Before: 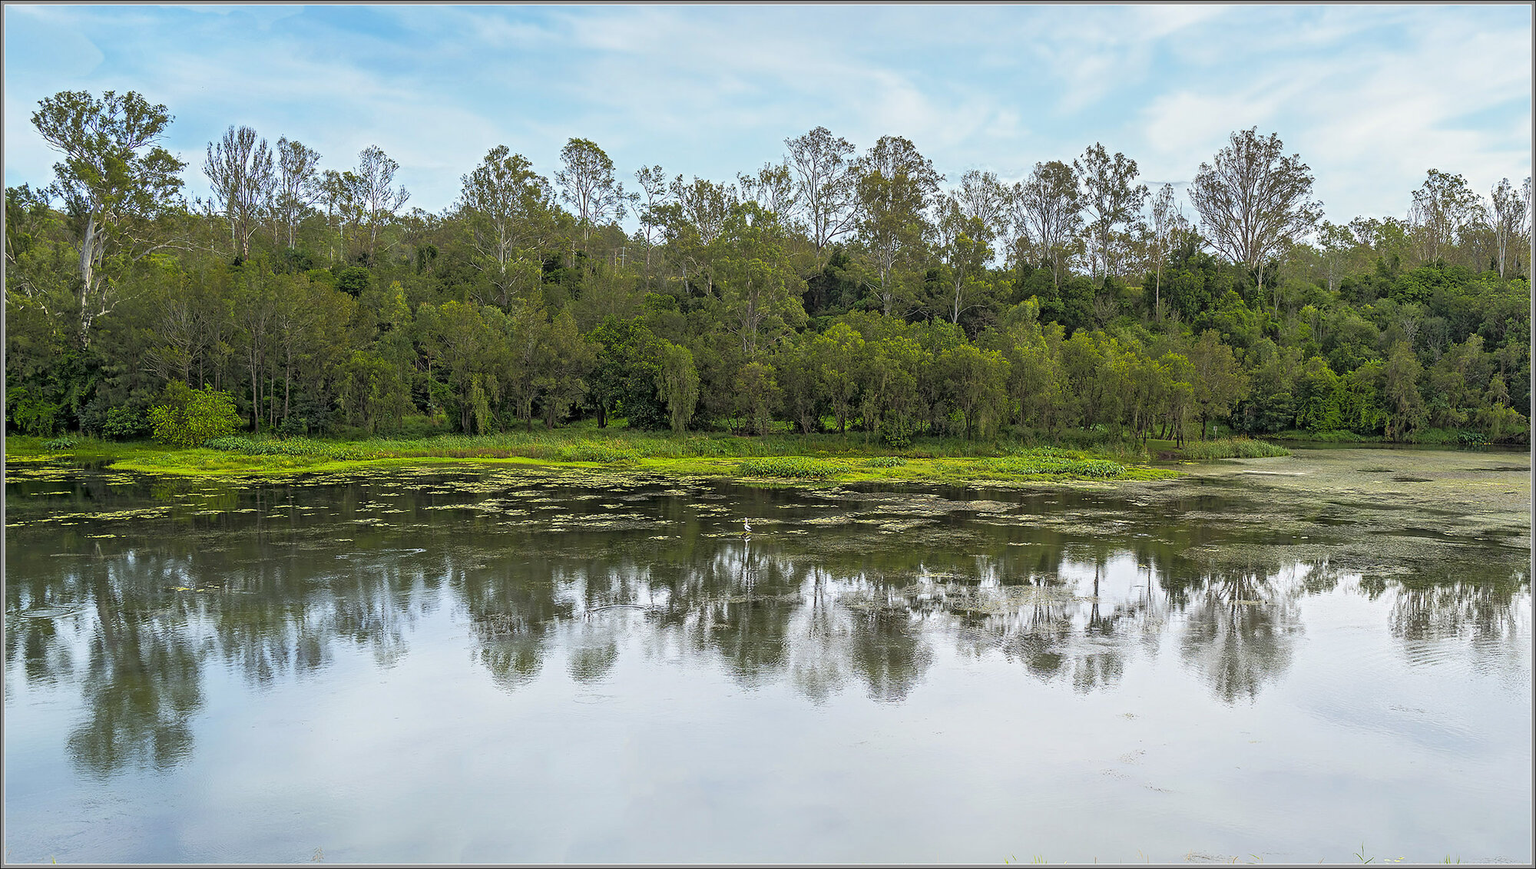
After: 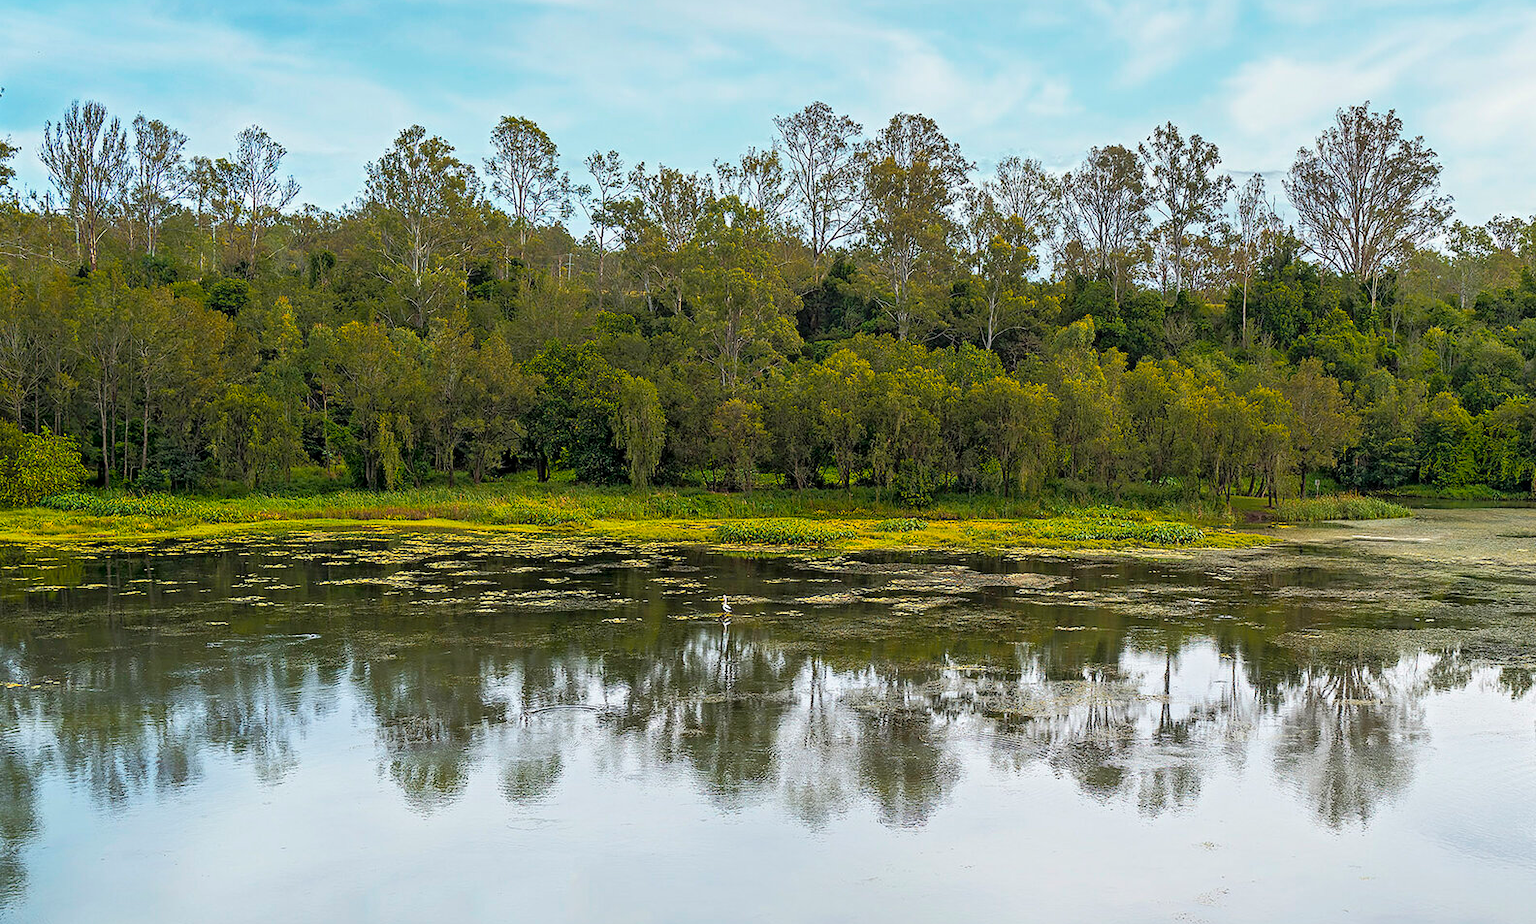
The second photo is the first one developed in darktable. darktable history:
crop: left 11.225%, top 5.381%, right 9.565%, bottom 10.314%
color zones: curves: ch1 [(0.235, 0.558) (0.75, 0.5)]; ch2 [(0.25, 0.462) (0.749, 0.457)], mix 25.94%
